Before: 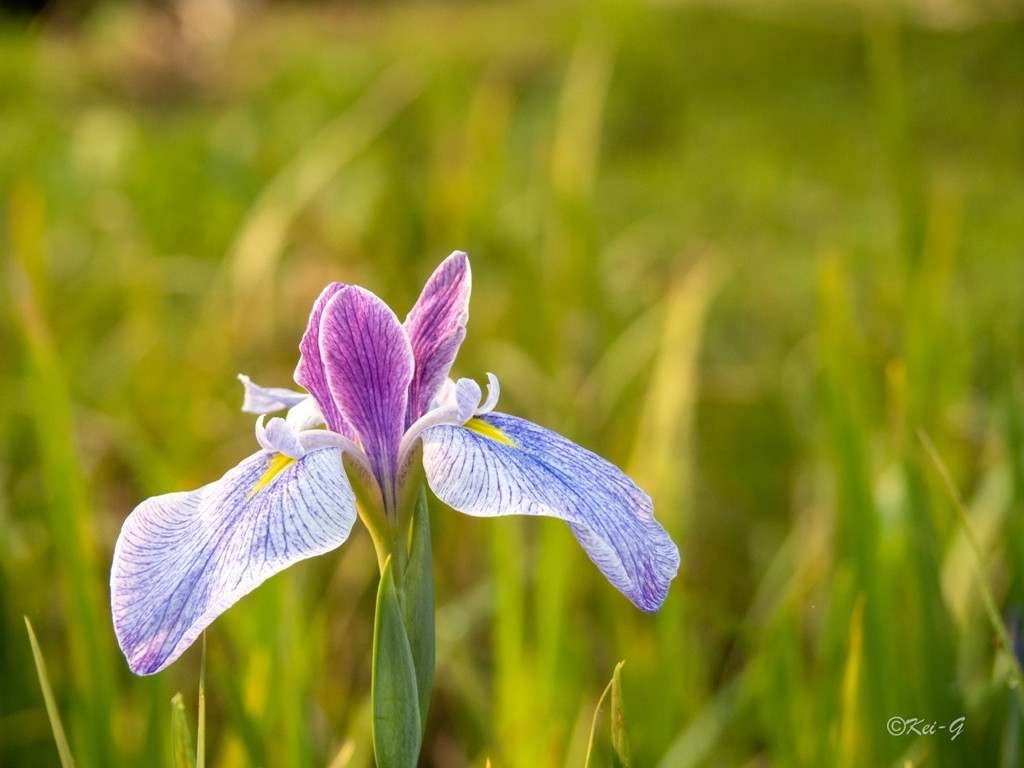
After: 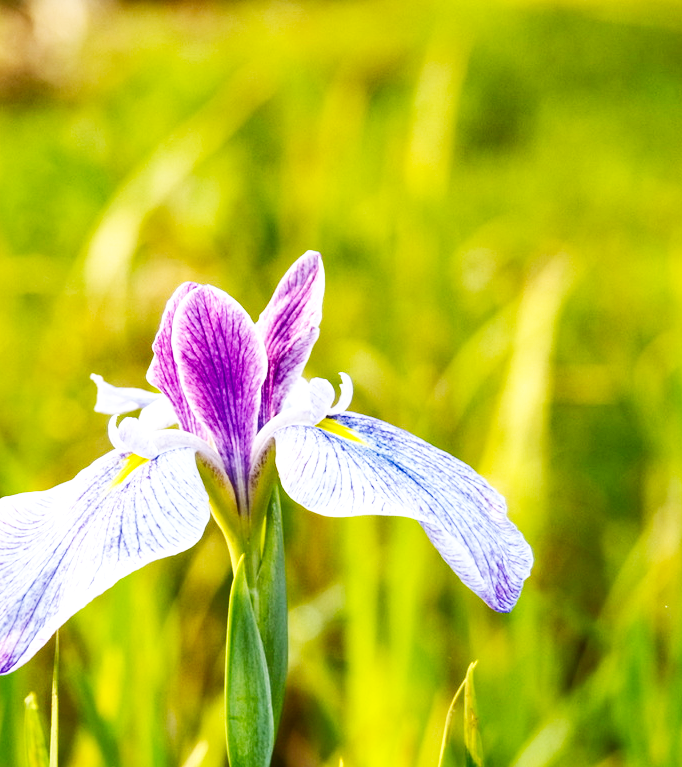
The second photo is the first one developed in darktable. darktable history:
crop and rotate: left 14.436%, right 18.898%
exposure: exposure -0.05 EV
base curve: curves: ch0 [(0, 0) (0.007, 0.004) (0.027, 0.03) (0.046, 0.07) (0.207, 0.54) (0.442, 0.872) (0.673, 0.972) (1, 1)], preserve colors none
white balance: red 0.954, blue 1.079
shadows and highlights: white point adjustment 1, soften with gaussian
